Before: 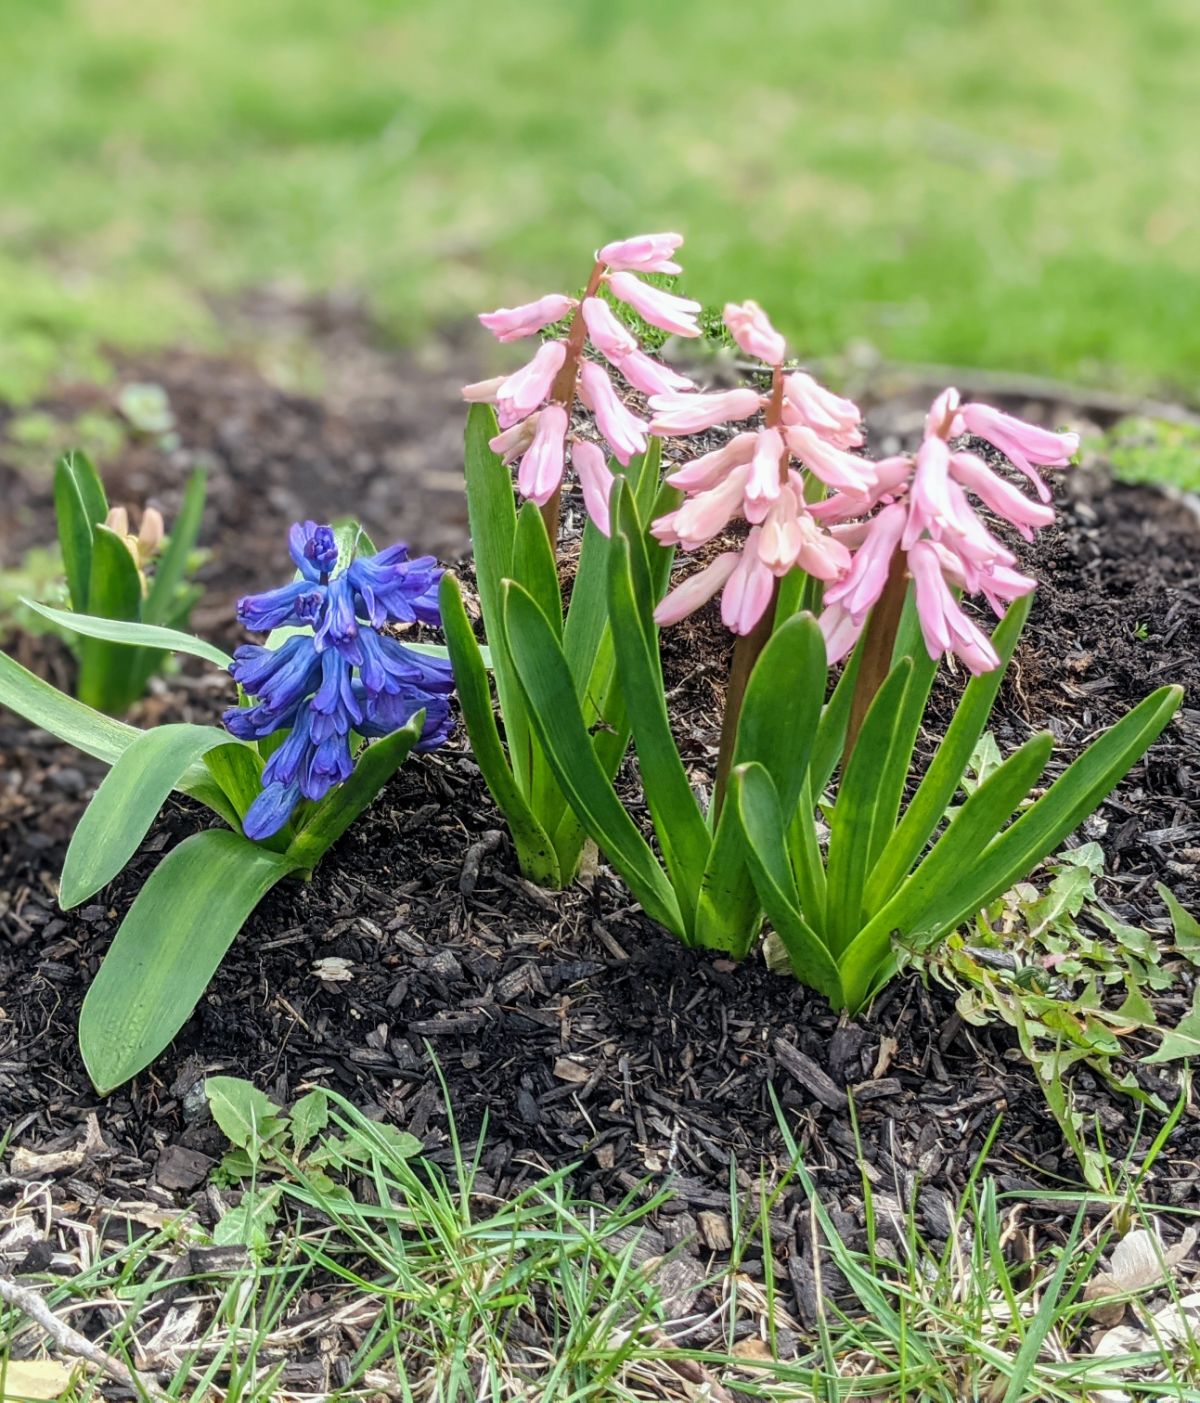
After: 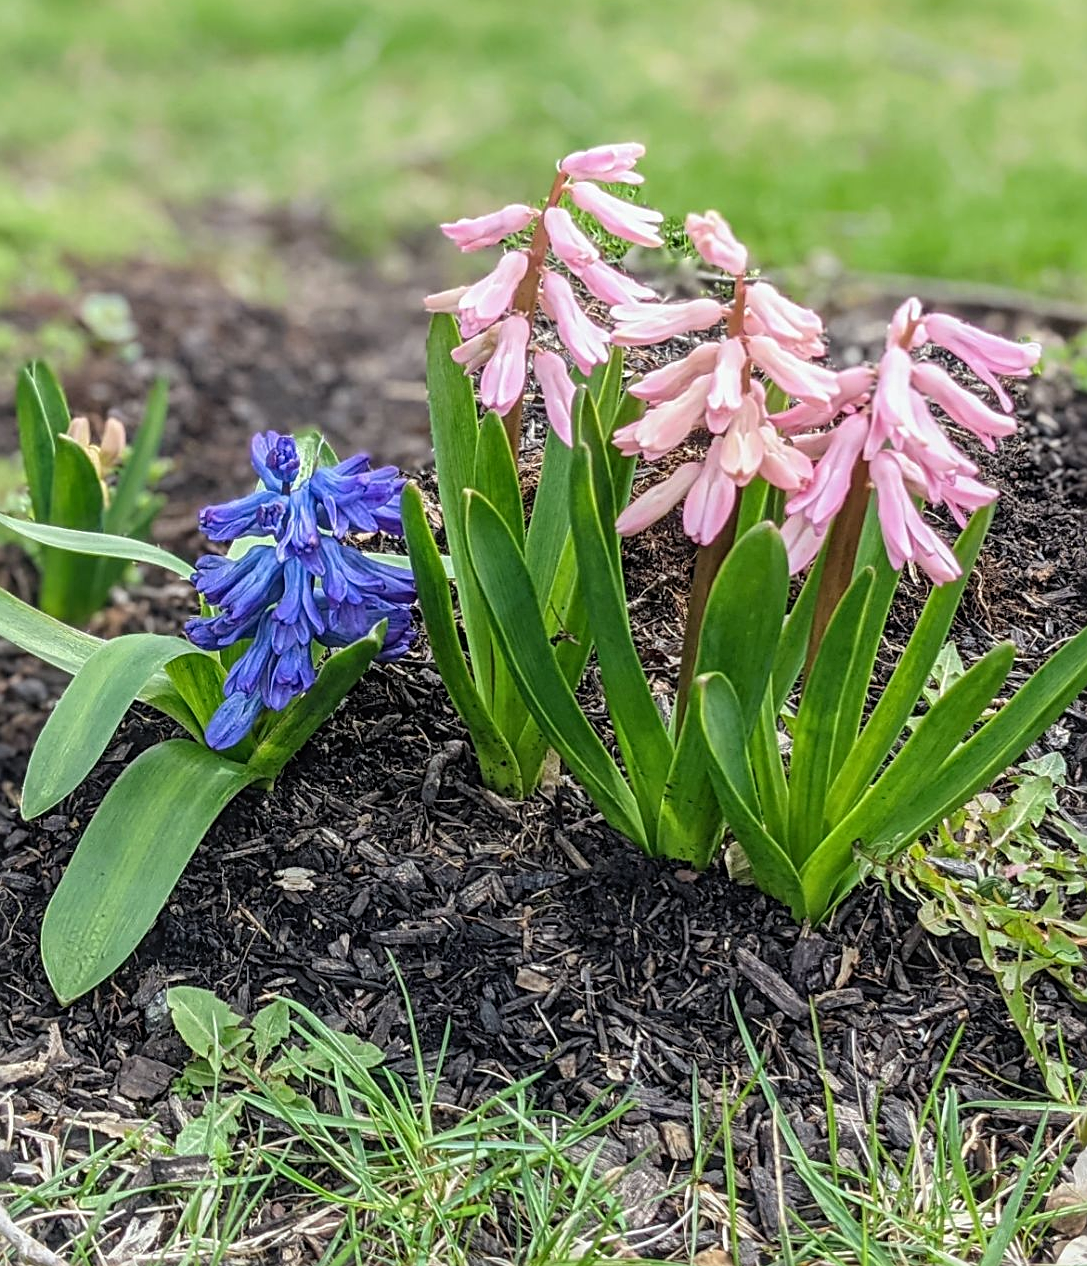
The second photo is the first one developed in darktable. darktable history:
sharpen: radius 2.774
local contrast: detail 109%
crop: left 3.171%, top 6.418%, right 6.23%, bottom 3.322%
